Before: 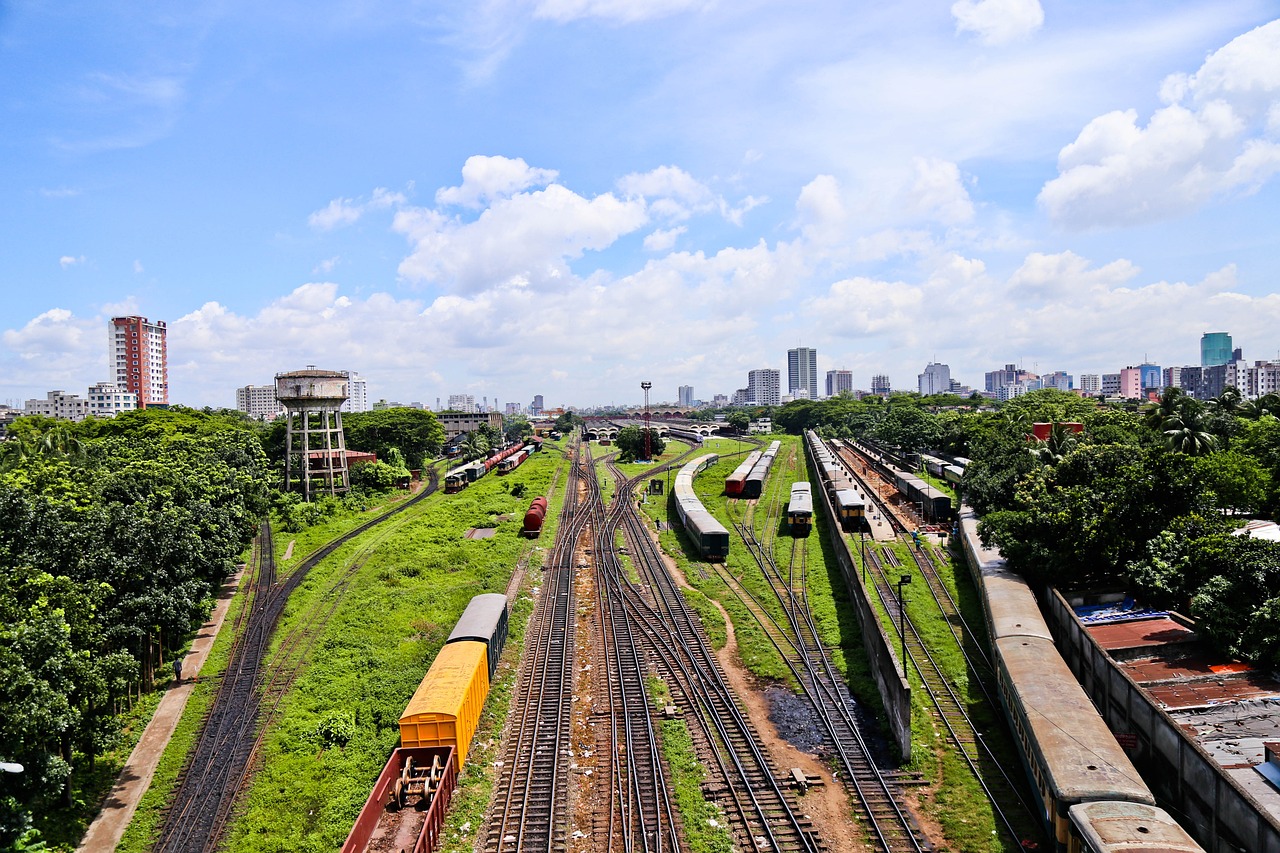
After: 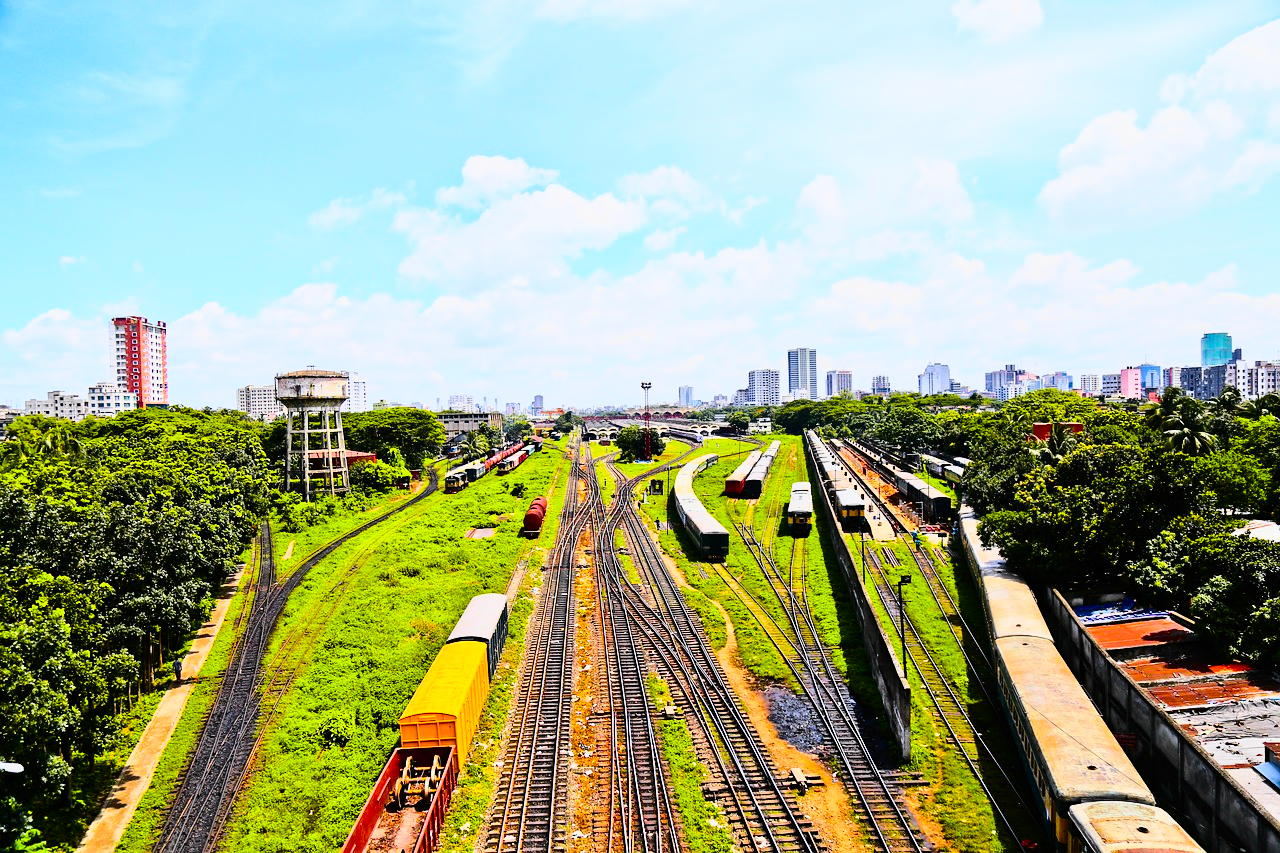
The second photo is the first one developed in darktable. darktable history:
contrast brightness saturation: contrast 0.2, brightness 0.16, saturation 0.22
tone curve: curves: ch0 [(0, 0) (0.136, 0.071) (0.346, 0.366) (0.489, 0.573) (0.66, 0.748) (0.858, 0.926) (1, 0.977)]; ch1 [(0, 0) (0.353, 0.344) (0.45, 0.46) (0.498, 0.498) (0.521, 0.512) (0.563, 0.559) (0.592, 0.605) (0.641, 0.673) (1, 1)]; ch2 [(0, 0) (0.333, 0.346) (0.375, 0.375) (0.424, 0.43) (0.476, 0.492) (0.502, 0.502) (0.524, 0.531) (0.579, 0.61) (0.612, 0.644) (0.641, 0.722) (1, 1)], color space Lab, independent channels, preserve colors none
color balance rgb: perceptual saturation grading › global saturation 25%, global vibrance 20%
